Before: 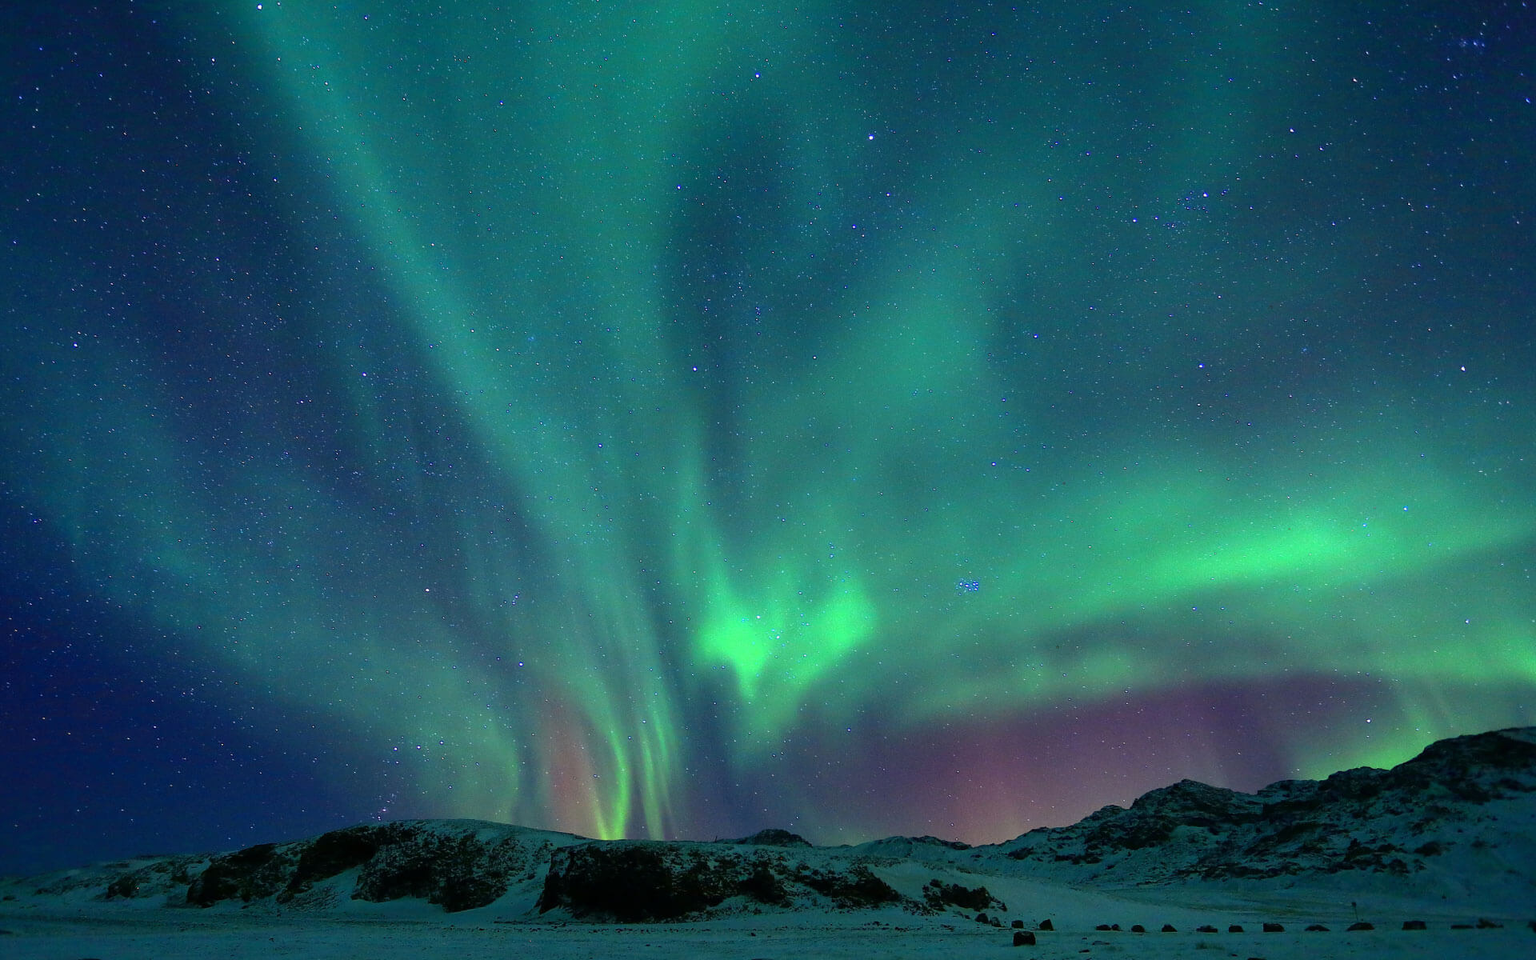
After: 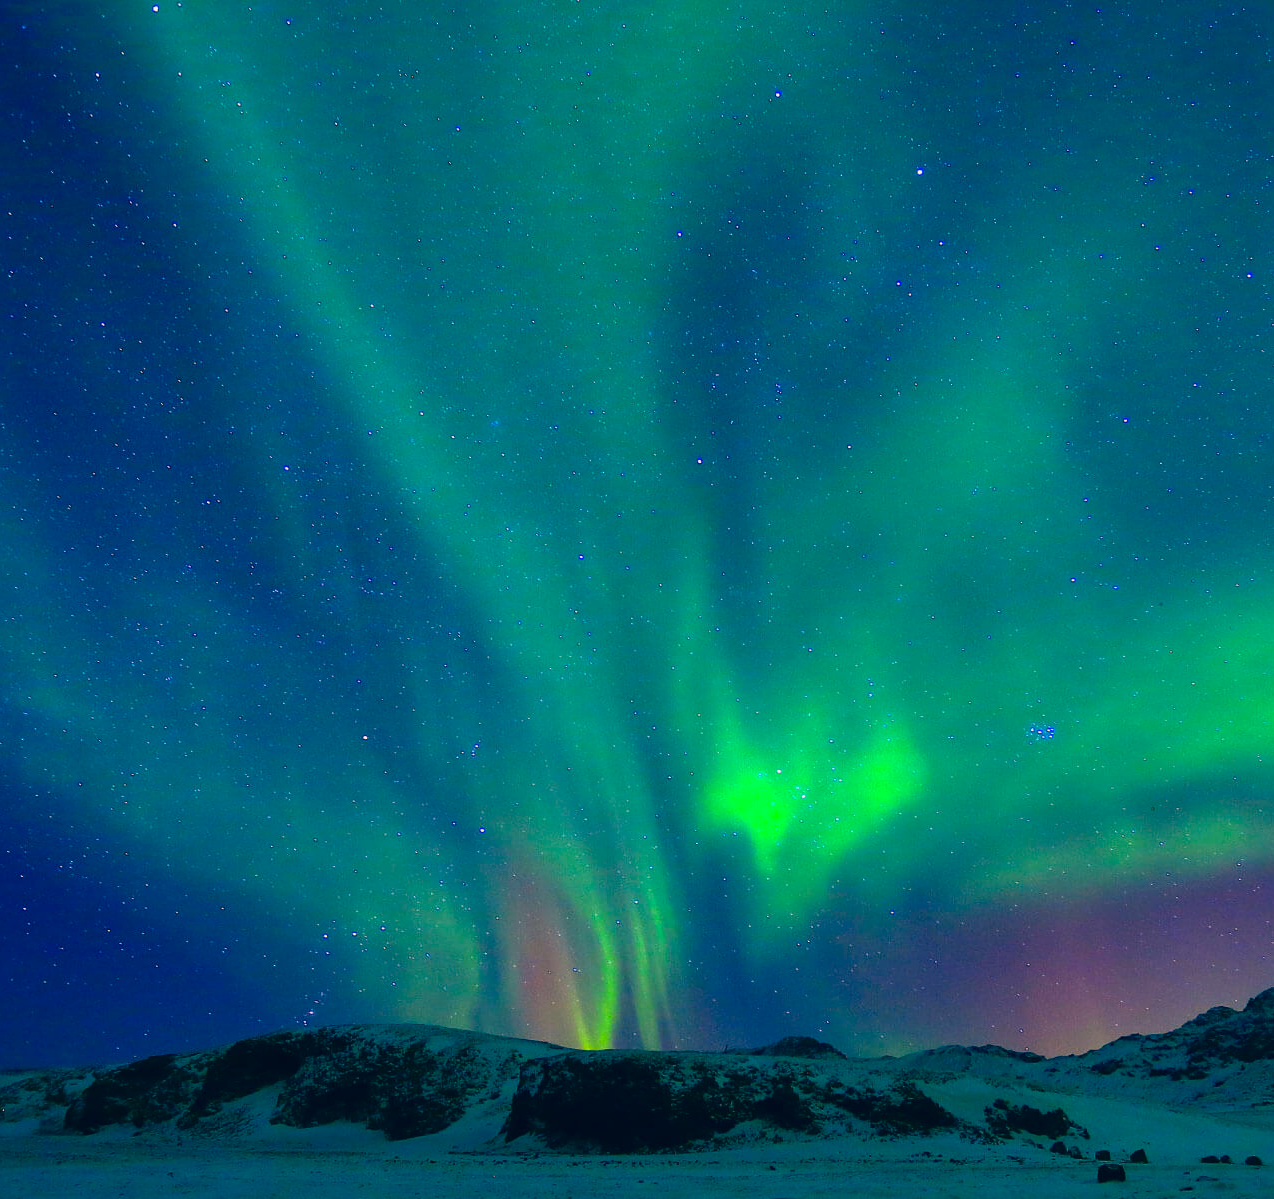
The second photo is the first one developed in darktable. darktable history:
crop and rotate: left 8.822%, right 24.79%
color balance rgb: perceptual saturation grading › global saturation 12%, global vibrance 43.282%
tone equalizer: on, module defaults
color correction: highlights a* 10.37, highlights b* 14.73, shadows a* -9.75, shadows b* -14.98
